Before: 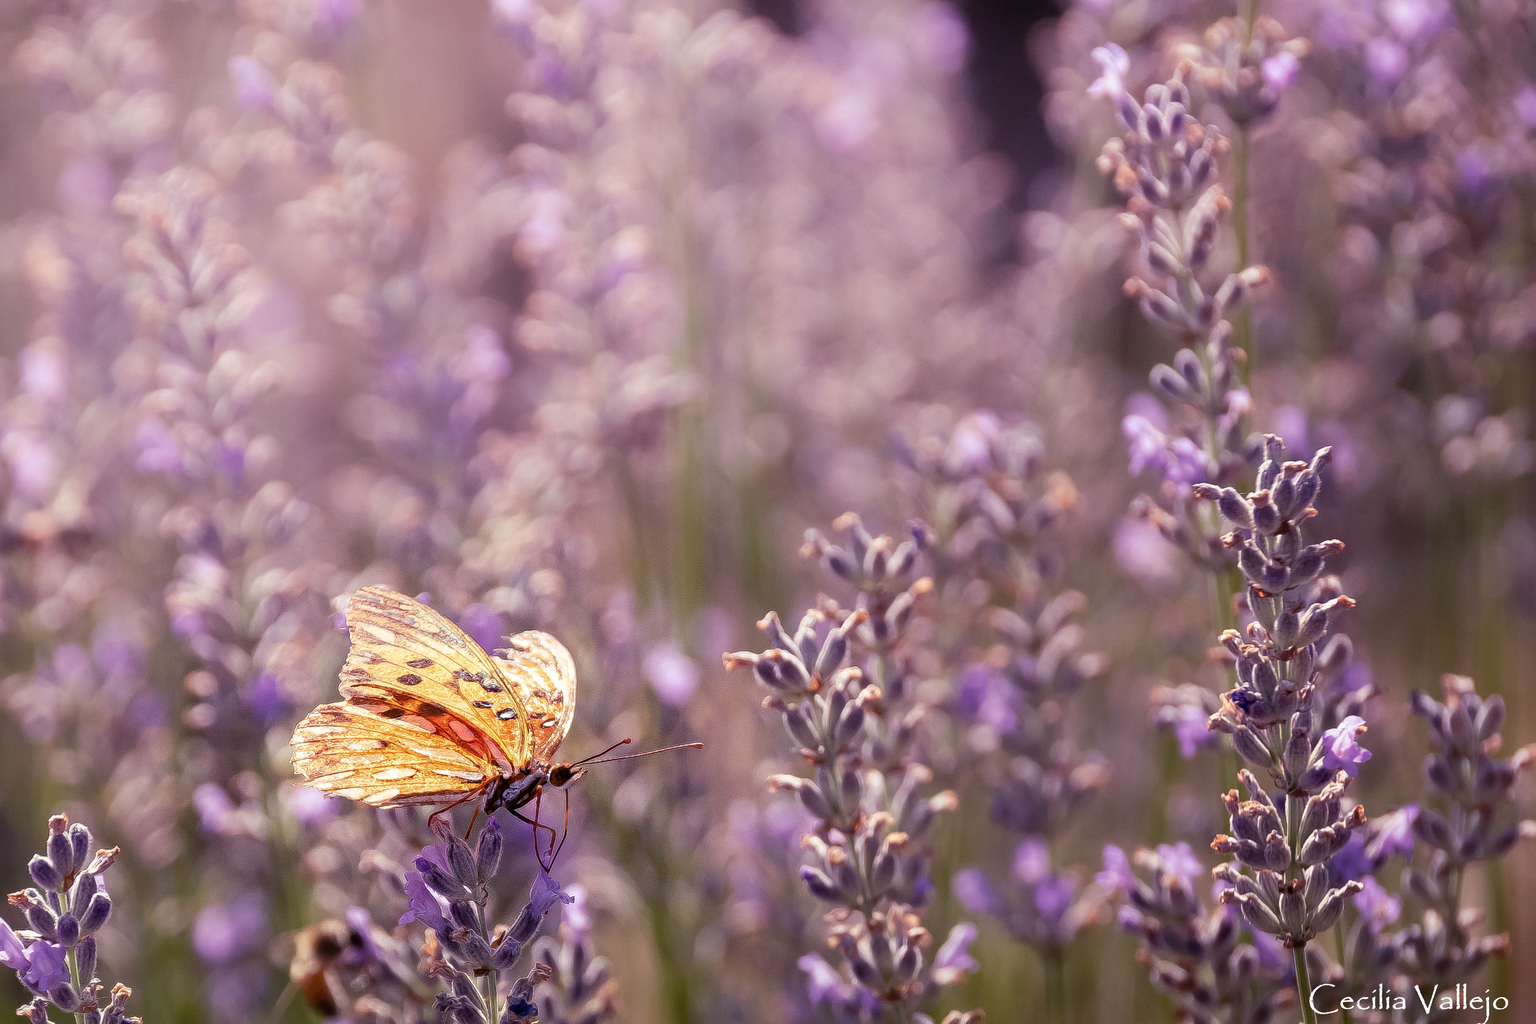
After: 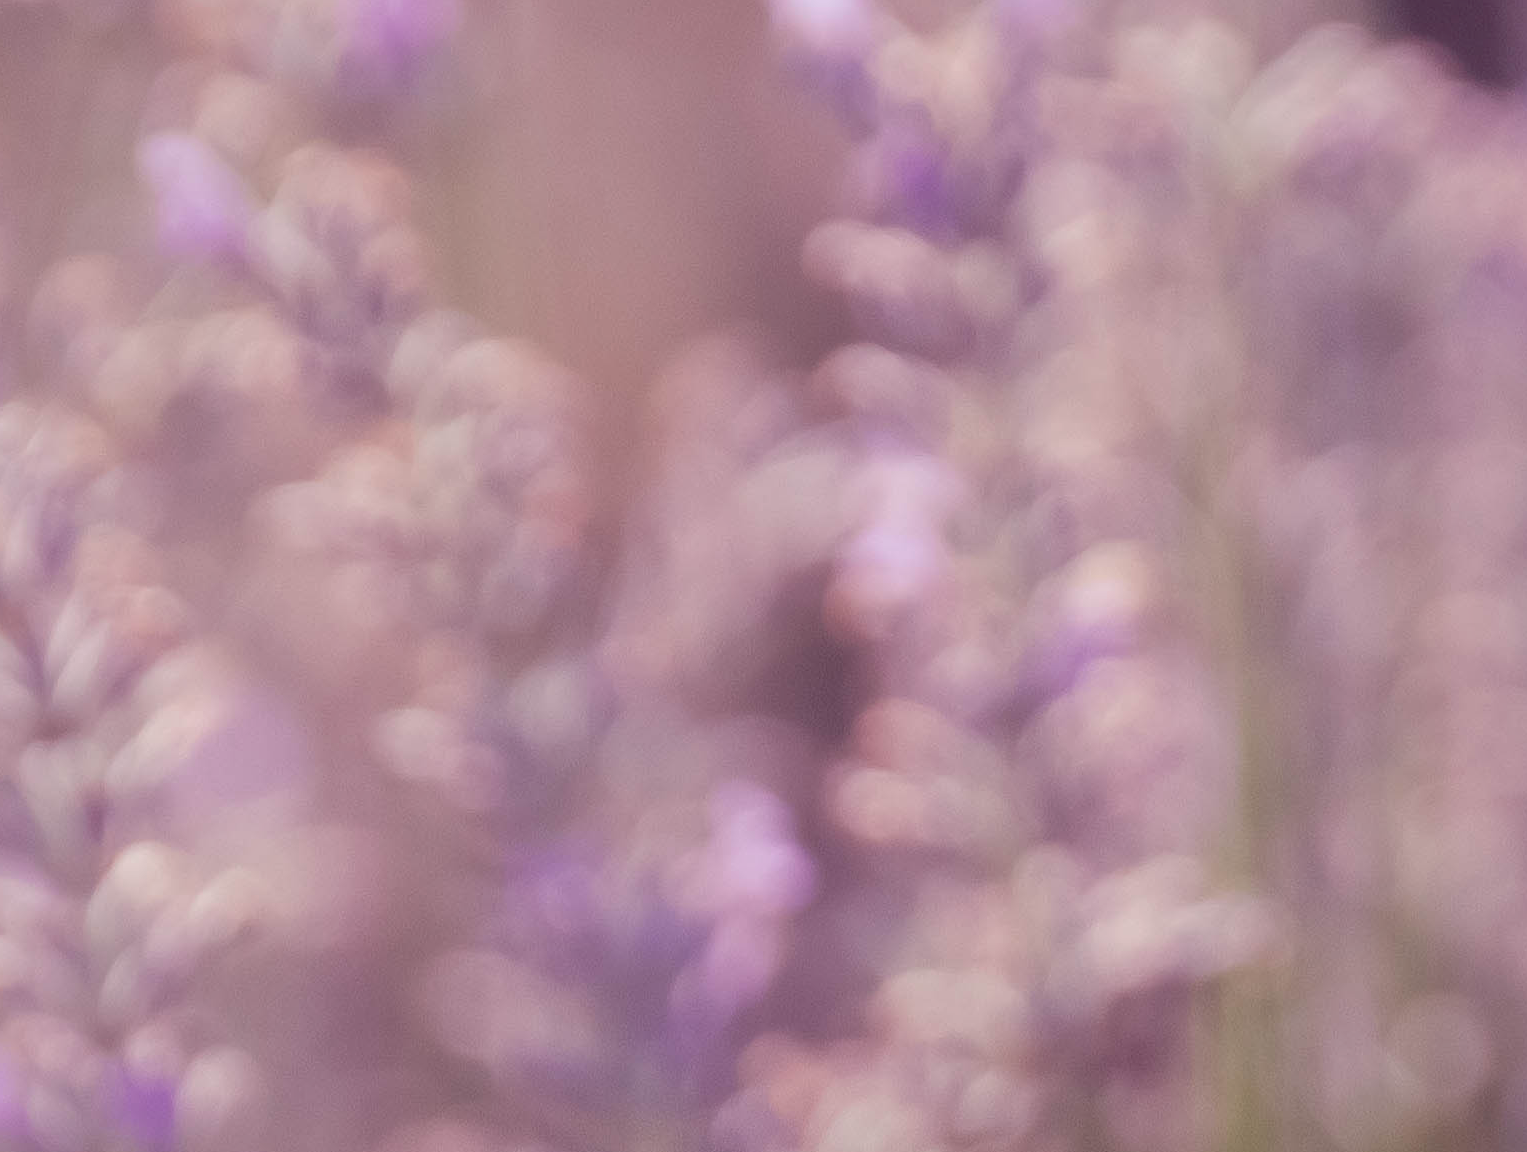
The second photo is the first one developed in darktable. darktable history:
crop and rotate: left 11.177%, top 0.053%, right 47.546%, bottom 53.247%
shadows and highlights: on, module defaults
